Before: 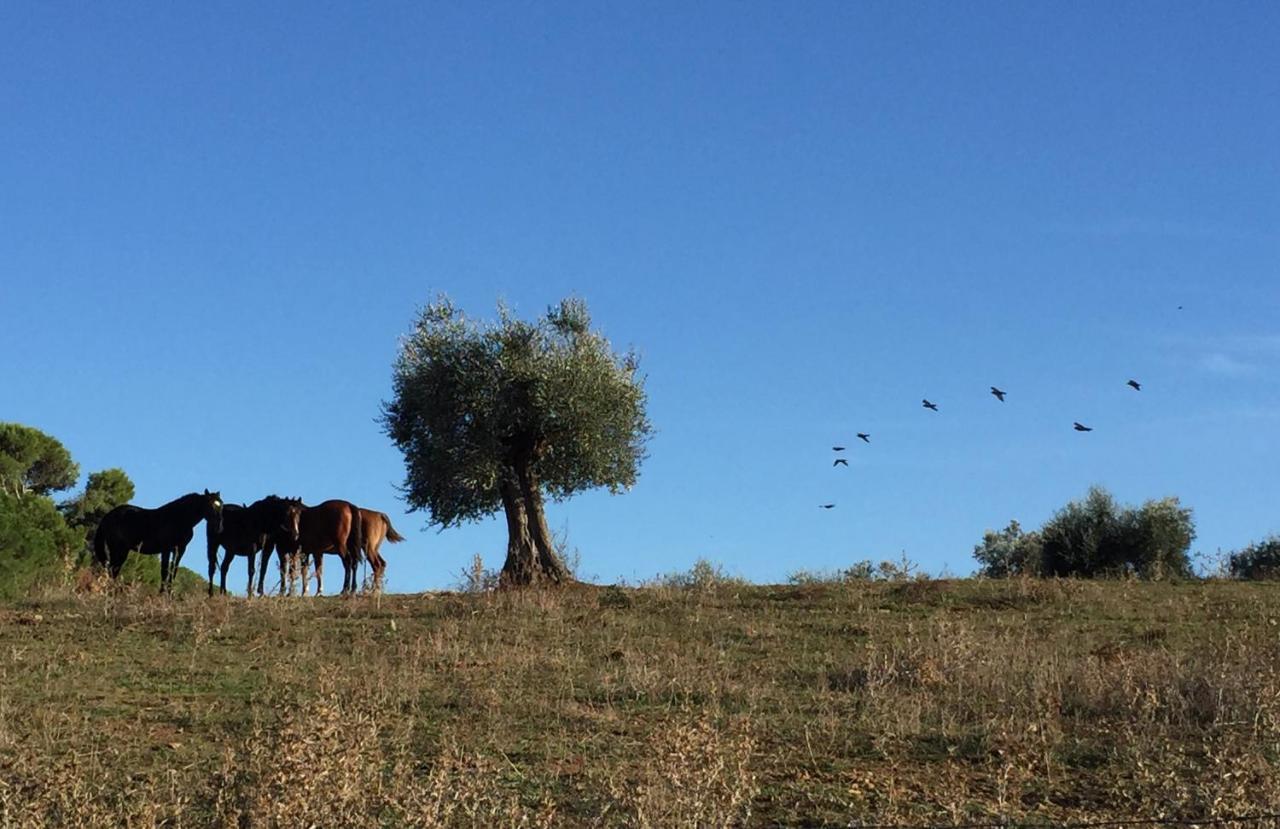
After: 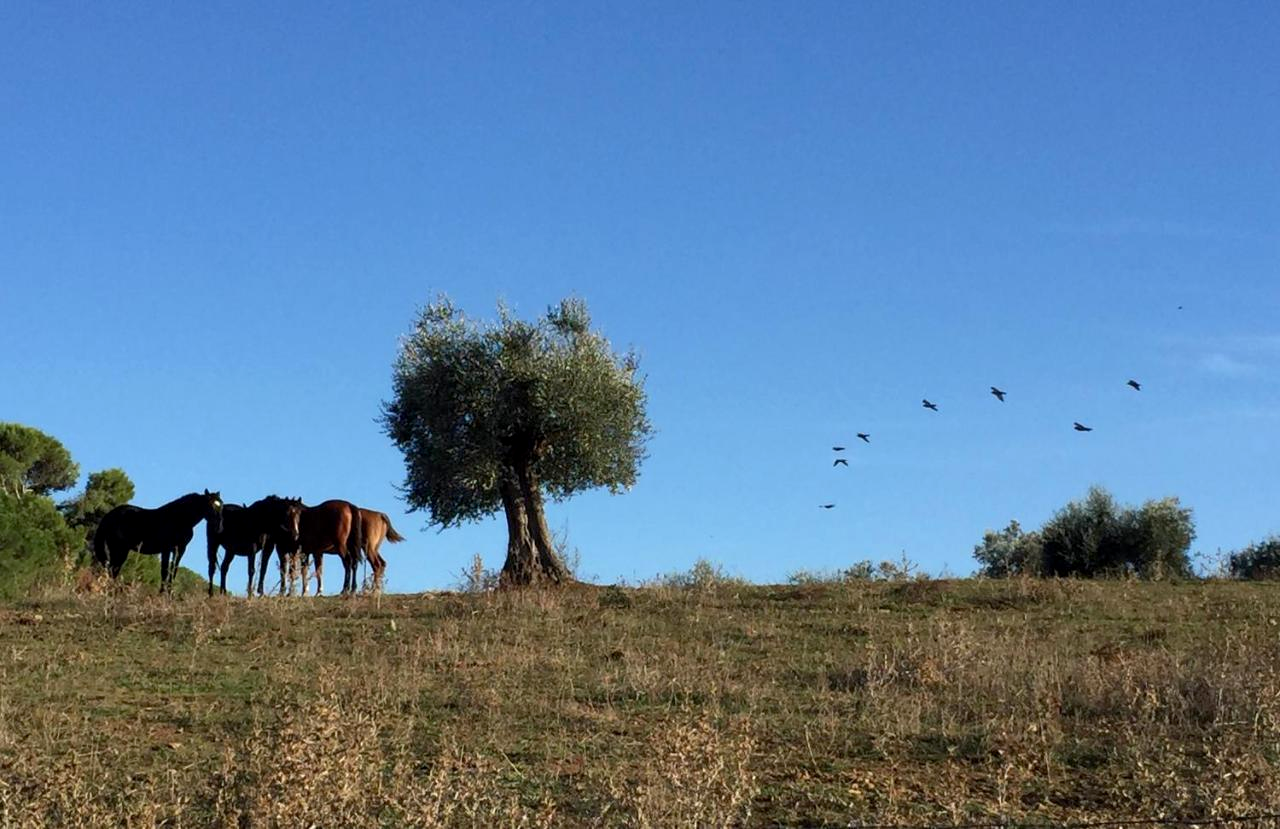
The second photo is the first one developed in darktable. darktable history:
exposure: black level correction 0.002, exposure 0.149 EV, compensate highlight preservation false
